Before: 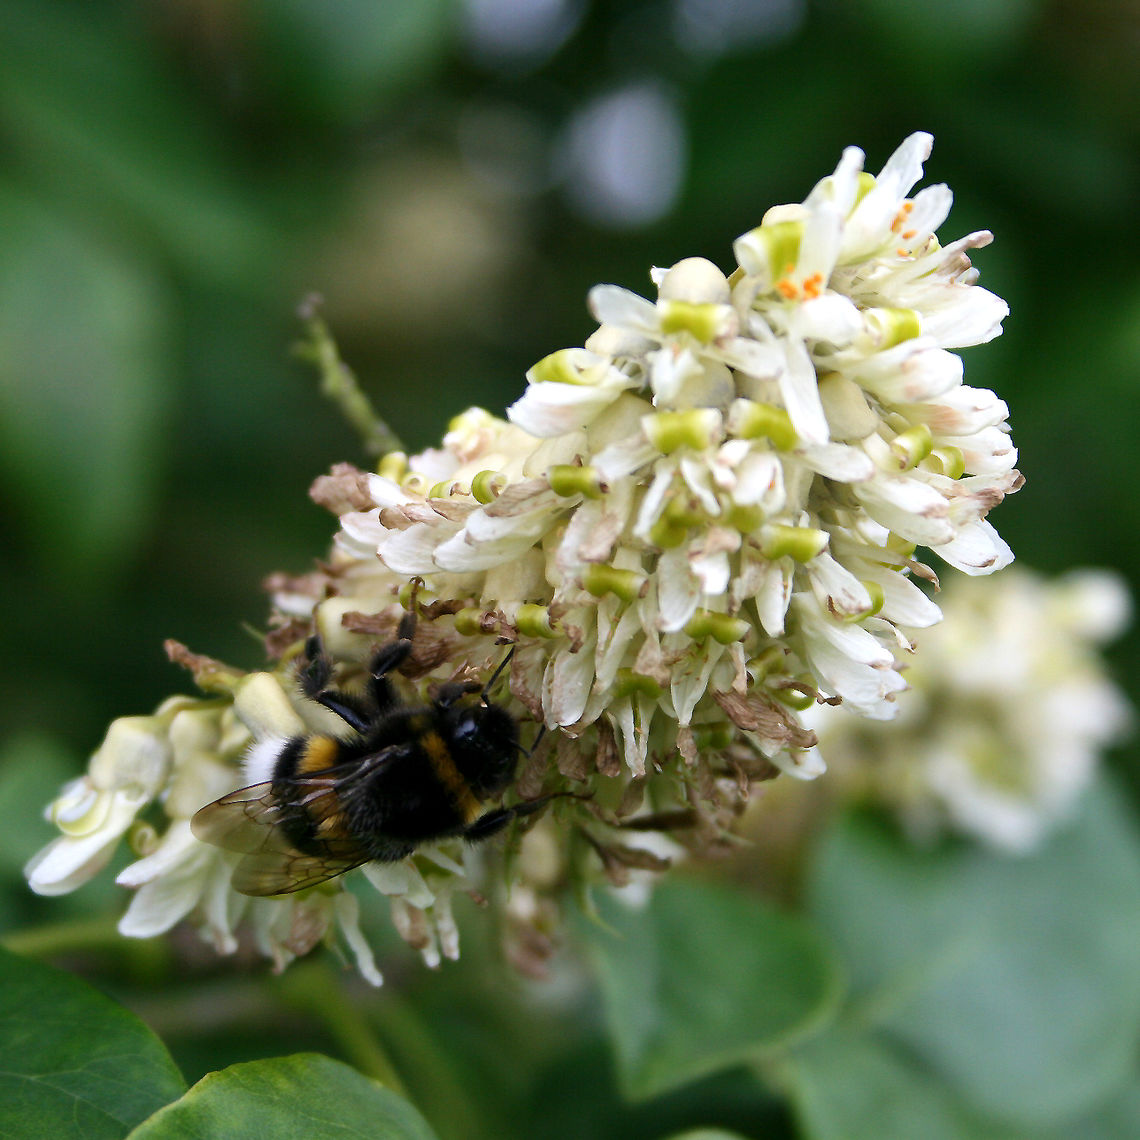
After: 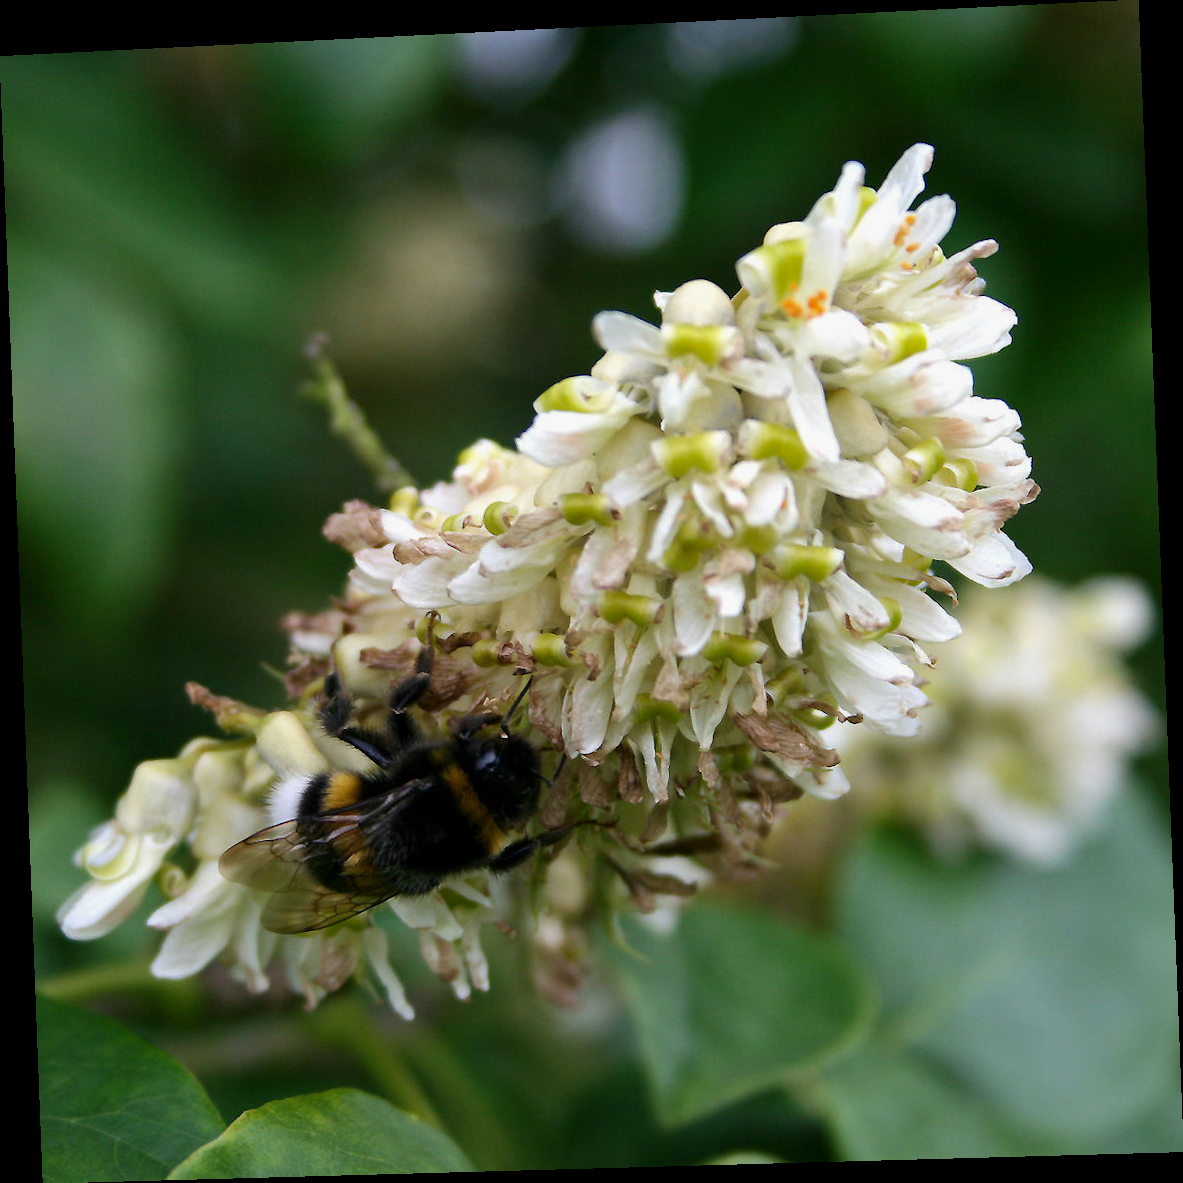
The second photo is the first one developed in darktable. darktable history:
rotate and perspective: rotation -2.22°, lens shift (horizontal) -0.022, automatic cropping off
shadows and highlights: shadows -20, white point adjustment -2, highlights -35
